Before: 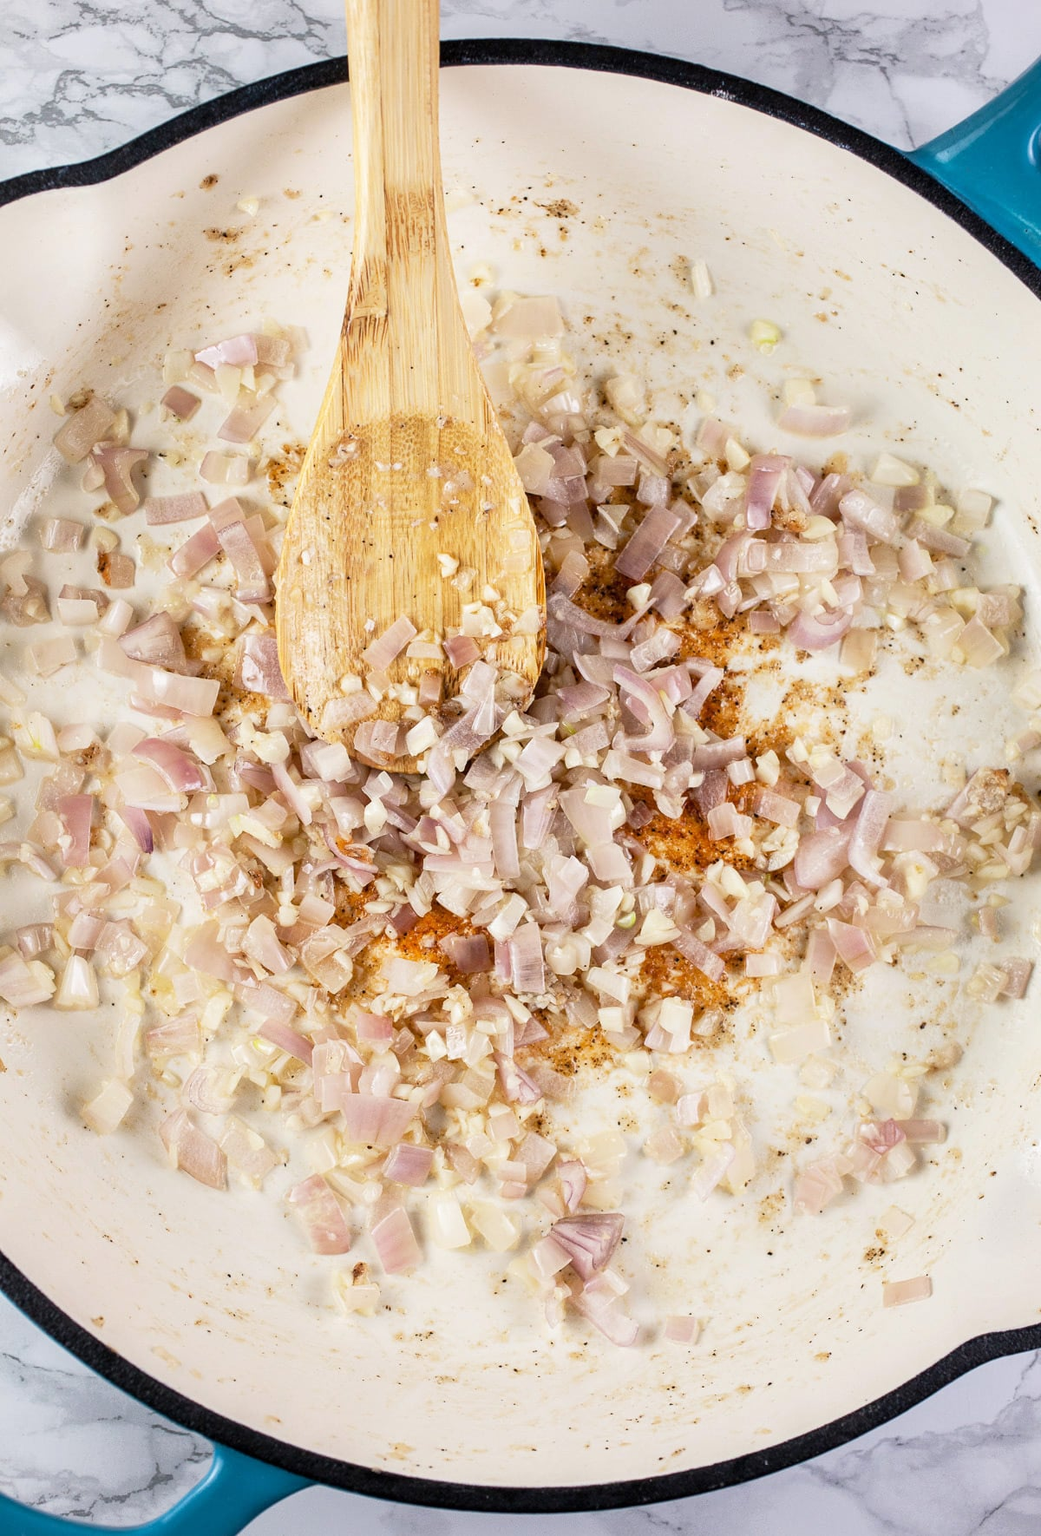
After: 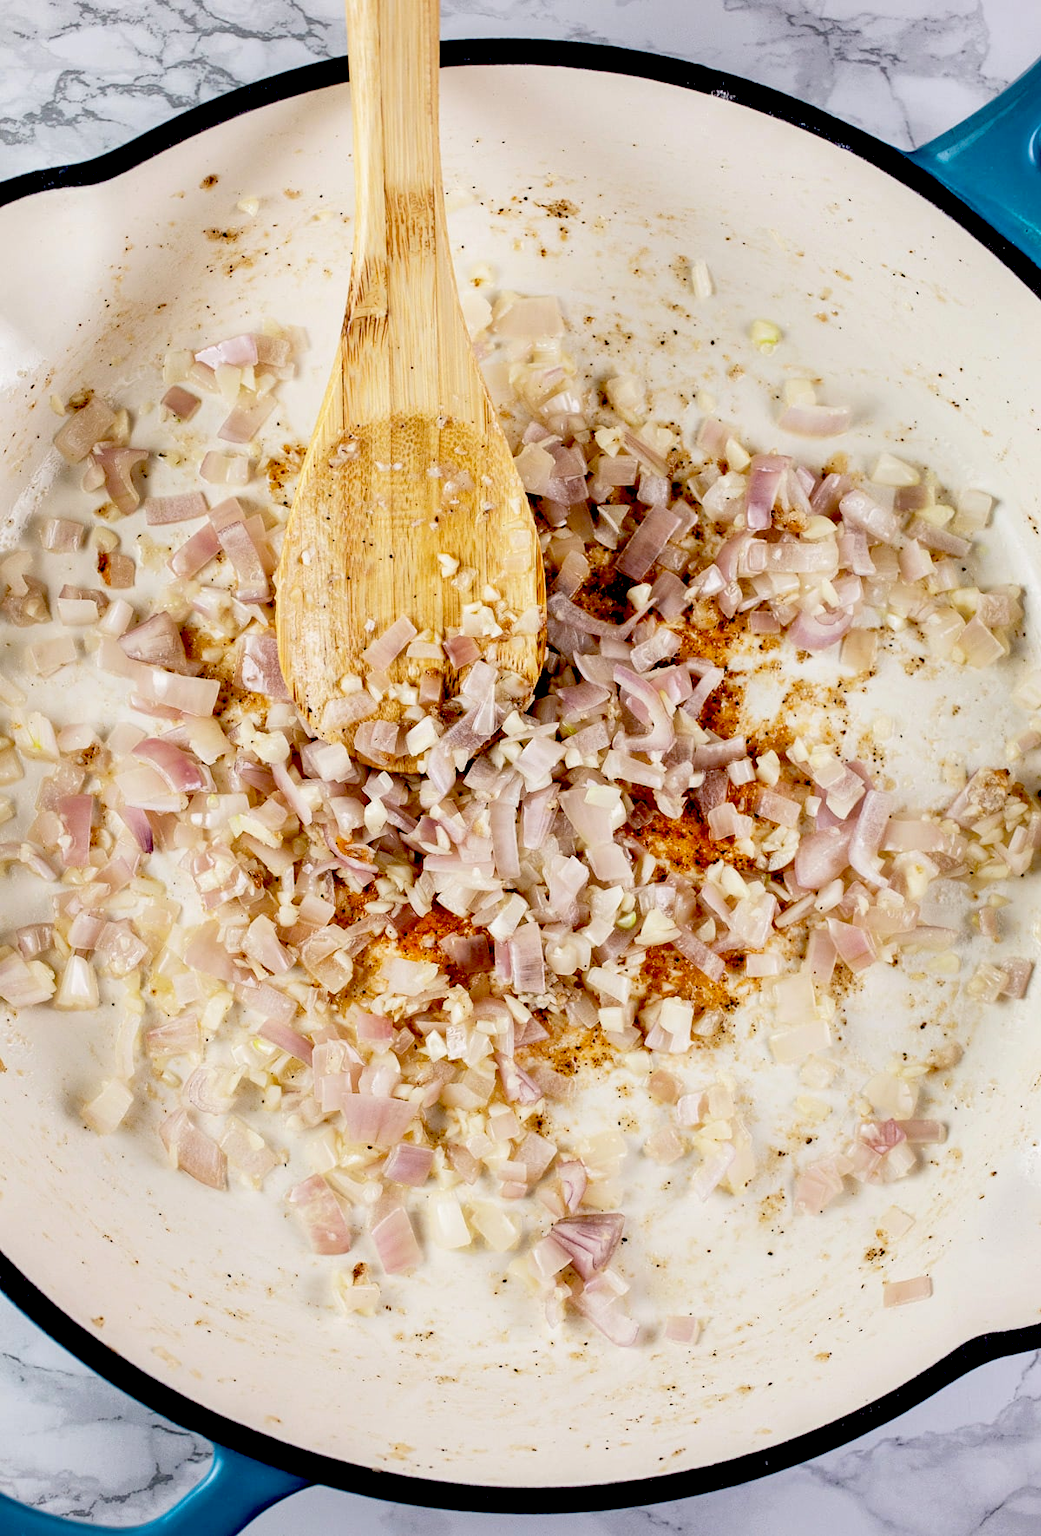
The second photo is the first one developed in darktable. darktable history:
exposure: black level correction 0.056, exposure -0.035 EV, compensate highlight preservation false
